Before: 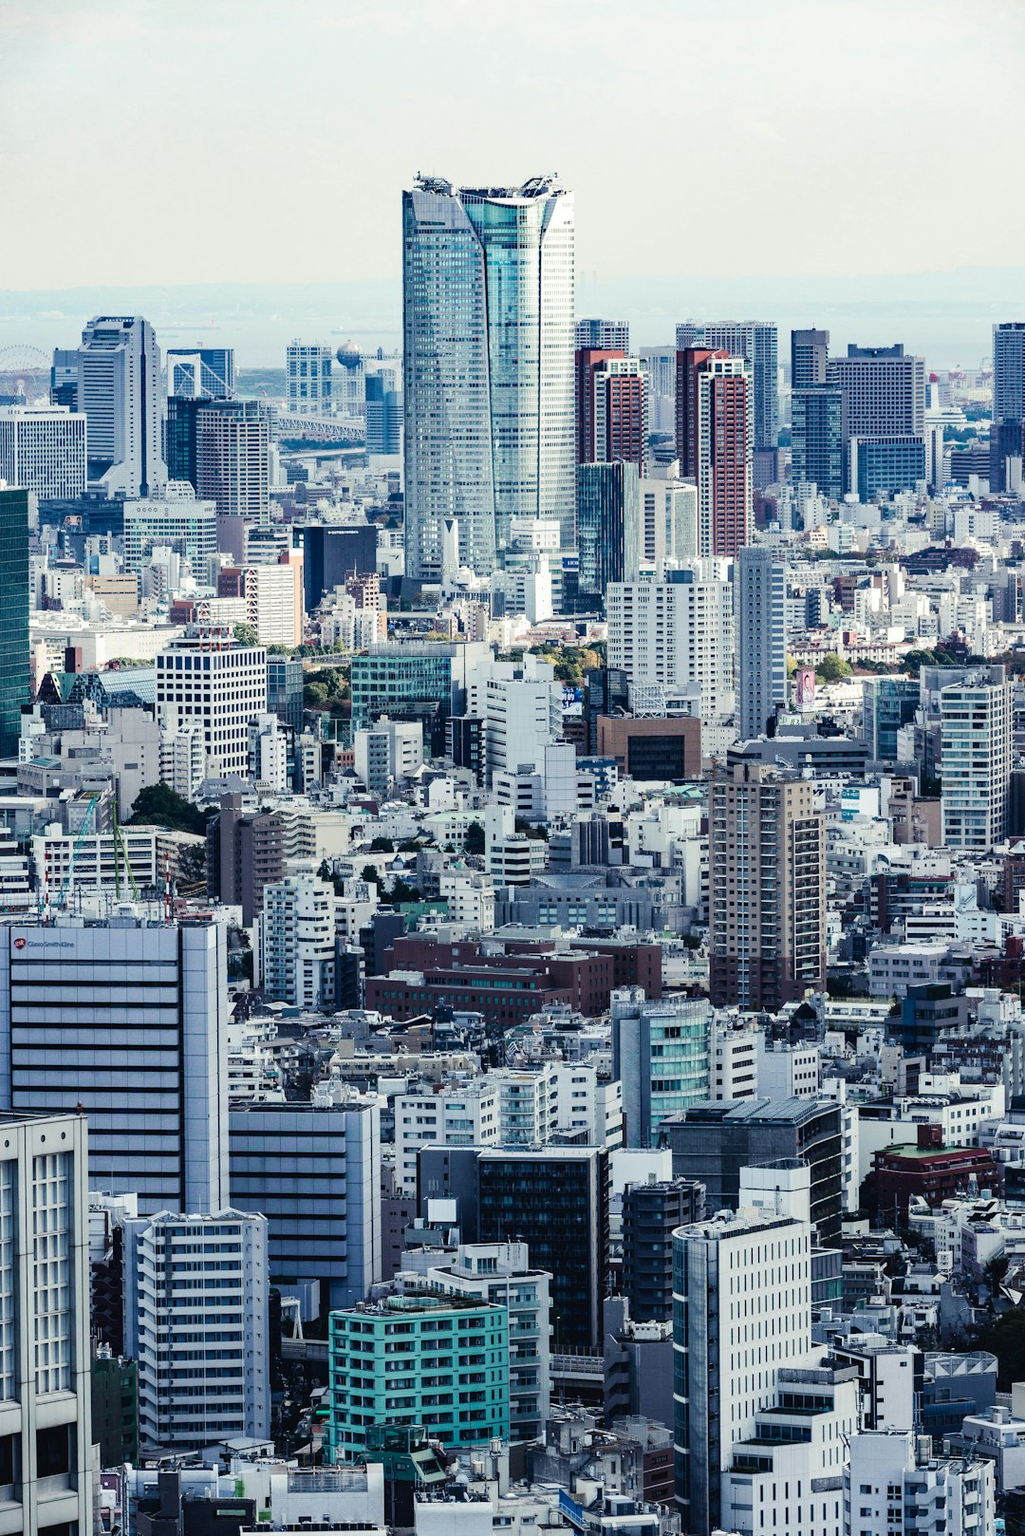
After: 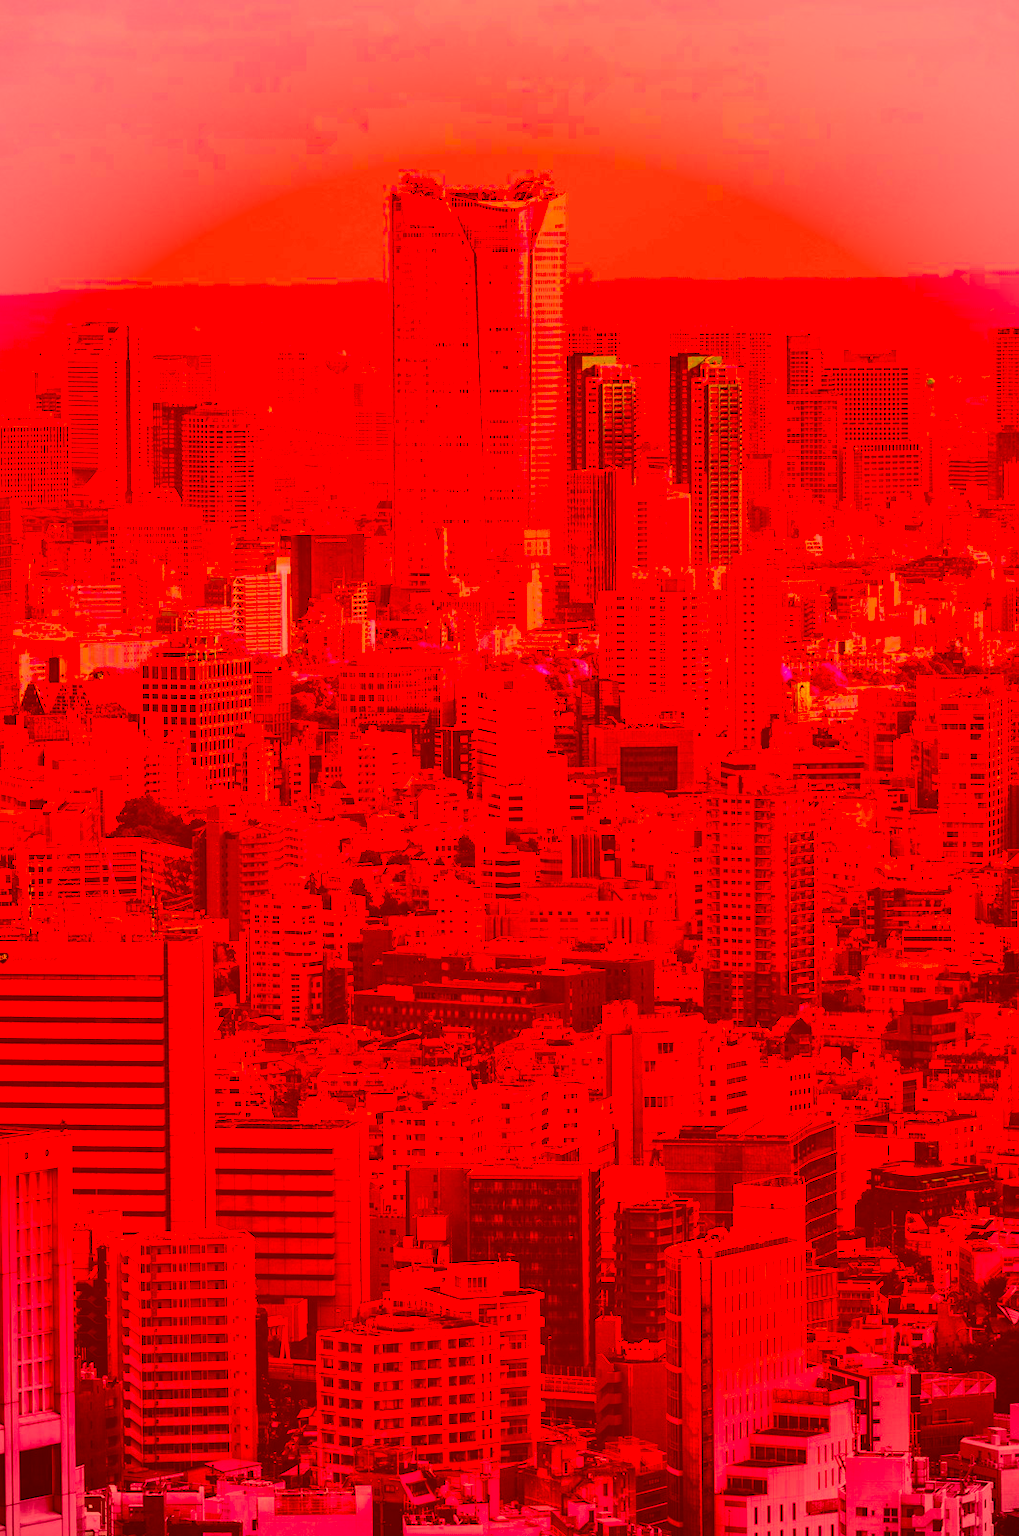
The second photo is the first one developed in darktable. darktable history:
color correction: highlights a* -39.37, highlights b* -39.29, shadows a* -39.99, shadows b* -39.84, saturation -2.95
crop: left 1.742%, right 0.283%, bottom 1.466%
vignetting: on, module defaults
